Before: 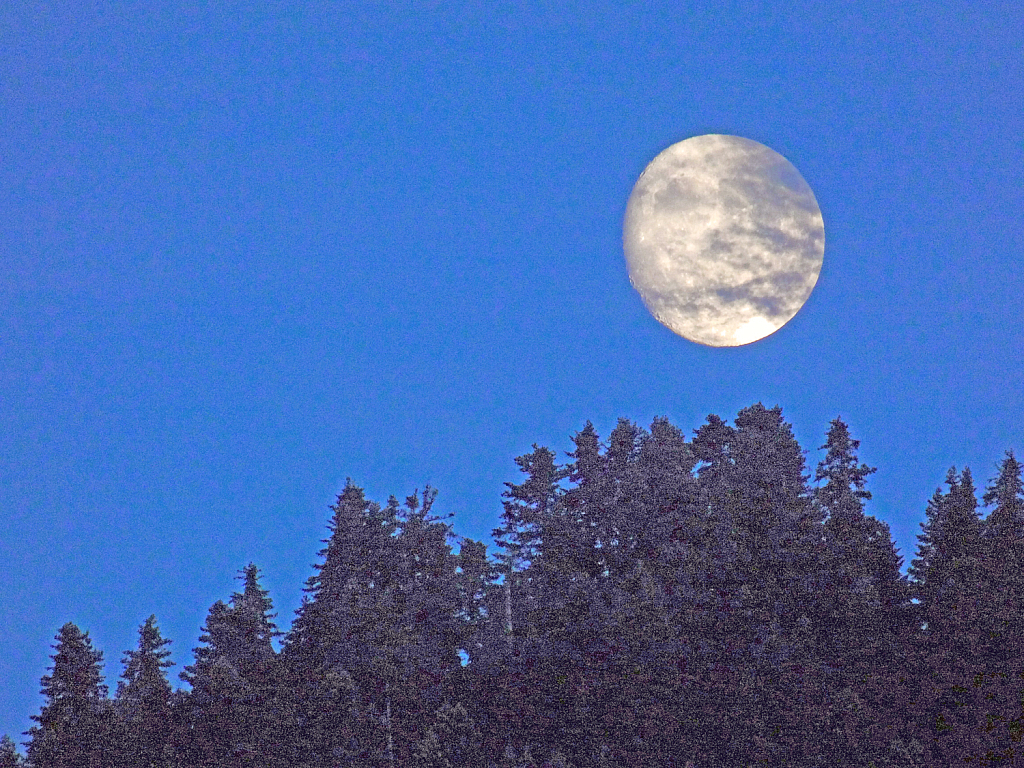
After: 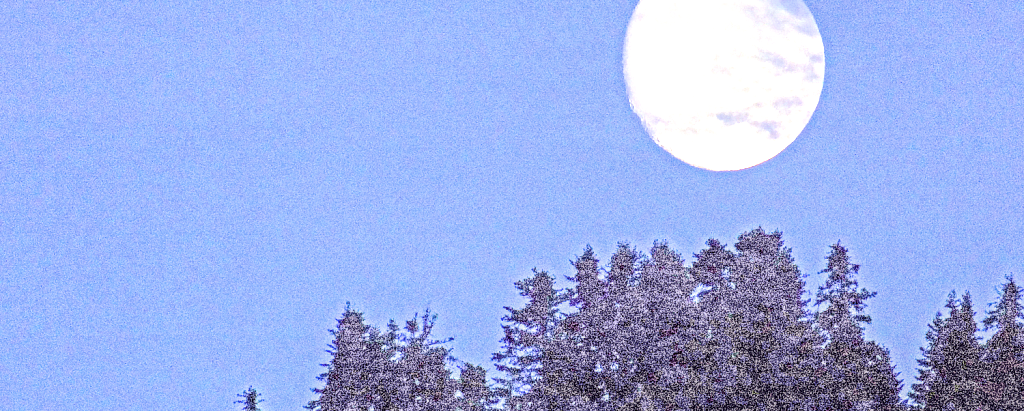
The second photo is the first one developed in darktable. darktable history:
exposure: black level correction 0.001, exposure 1.398 EV, compensate exposure bias true, compensate highlight preservation false
filmic rgb: black relative exposure -5.42 EV, white relative exposure 2.85 EV, dynamic range scaling -37.73%, hardness 4, contrast 1.605, highlights saturation mix -0.93%
white balance: red 1, blue 1
crop and rotate: top 23.043%, bottom 23.437%
local contrast: highlights 0%, shadows 0%, detail 133%
